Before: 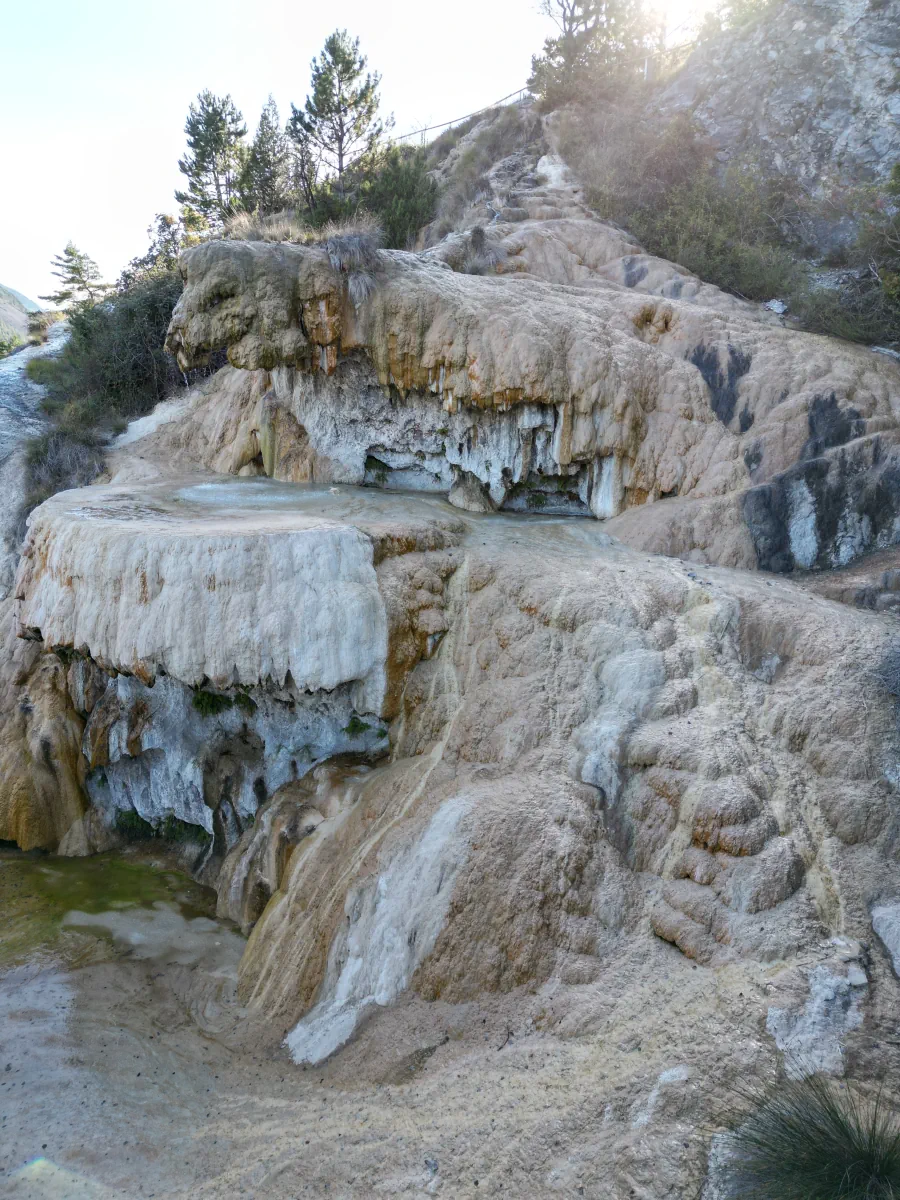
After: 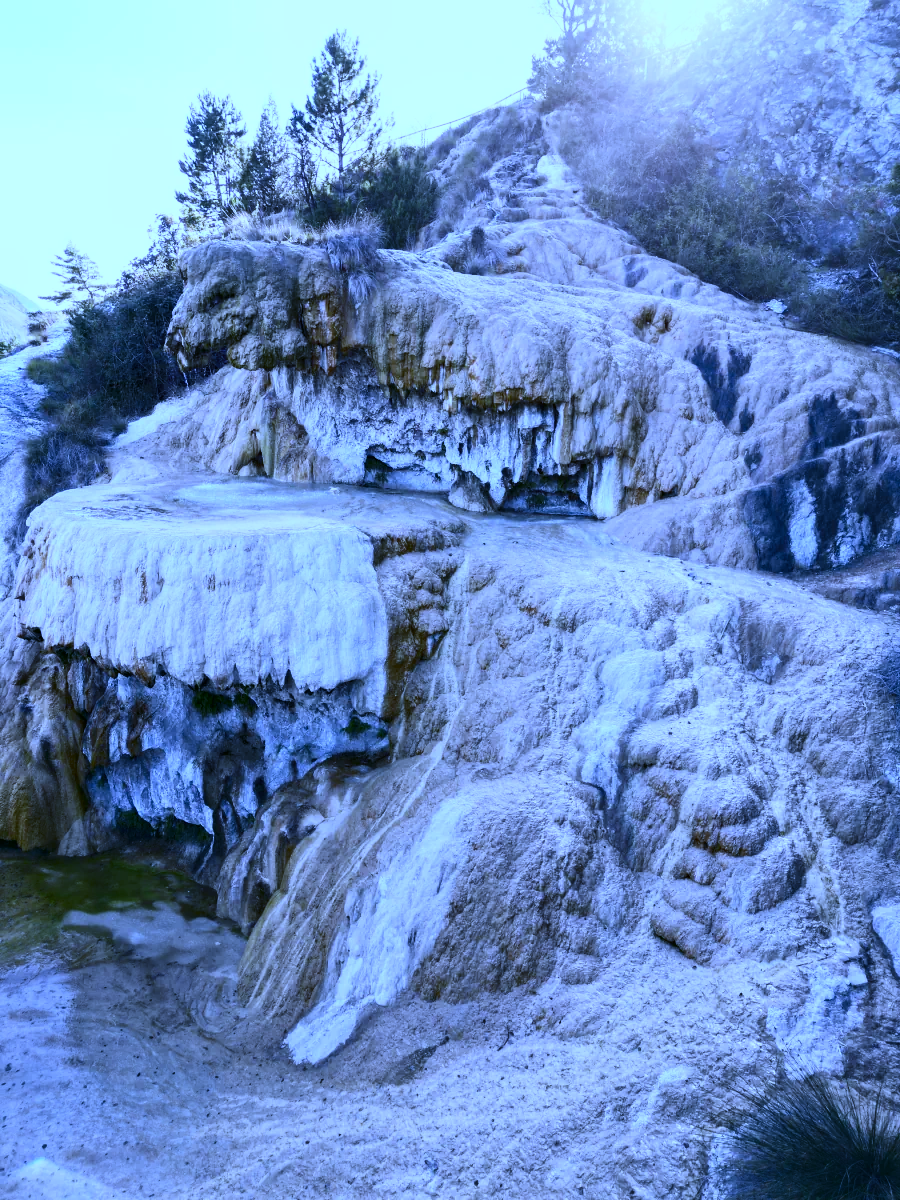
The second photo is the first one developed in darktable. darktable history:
contrast brightness saturation: contrast 0.28
white balance: red 0.766, blue 1.537
